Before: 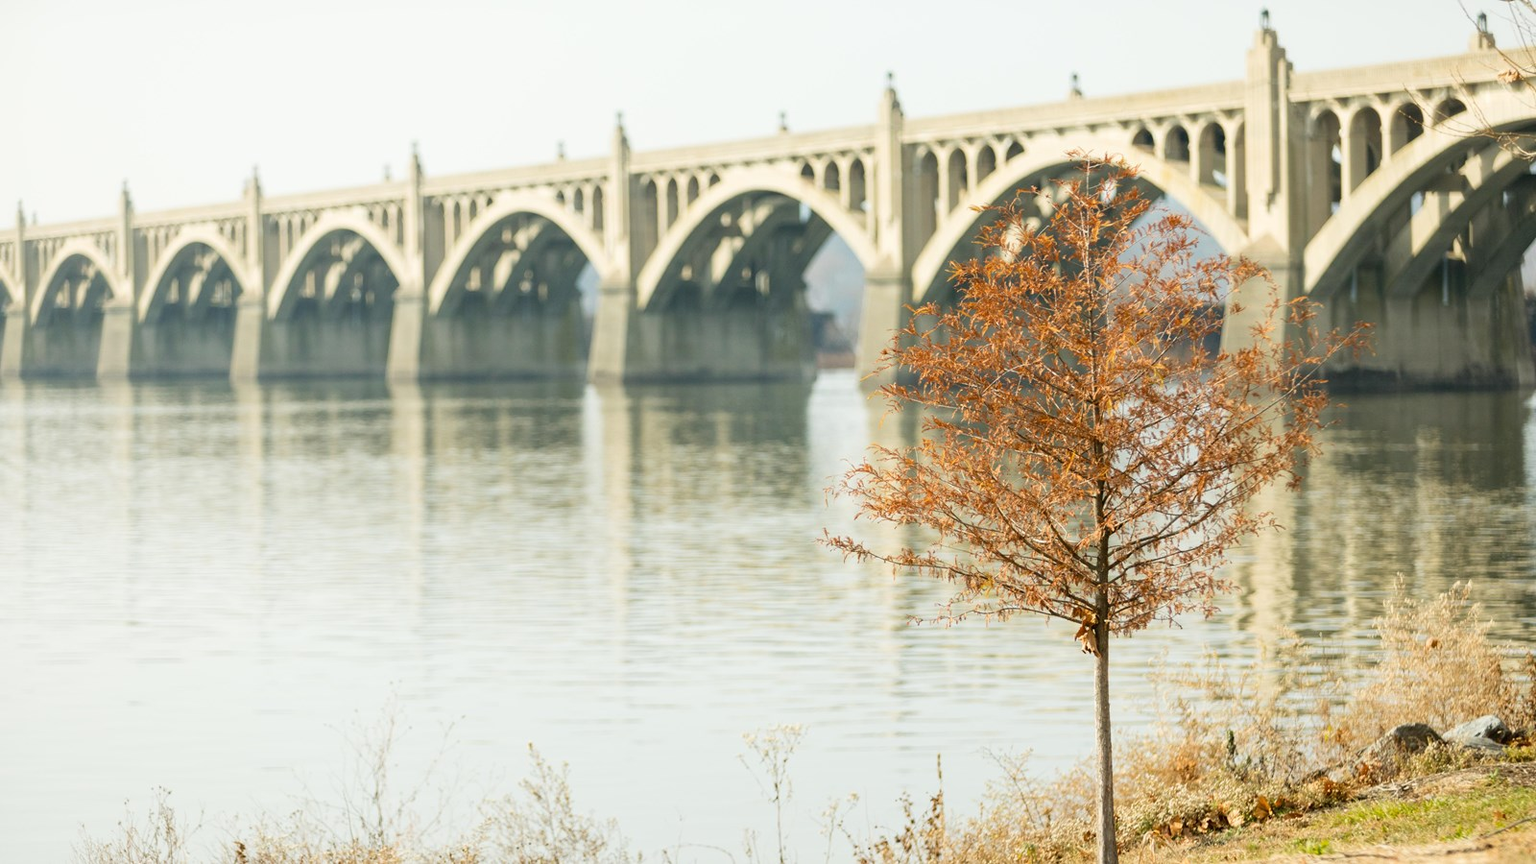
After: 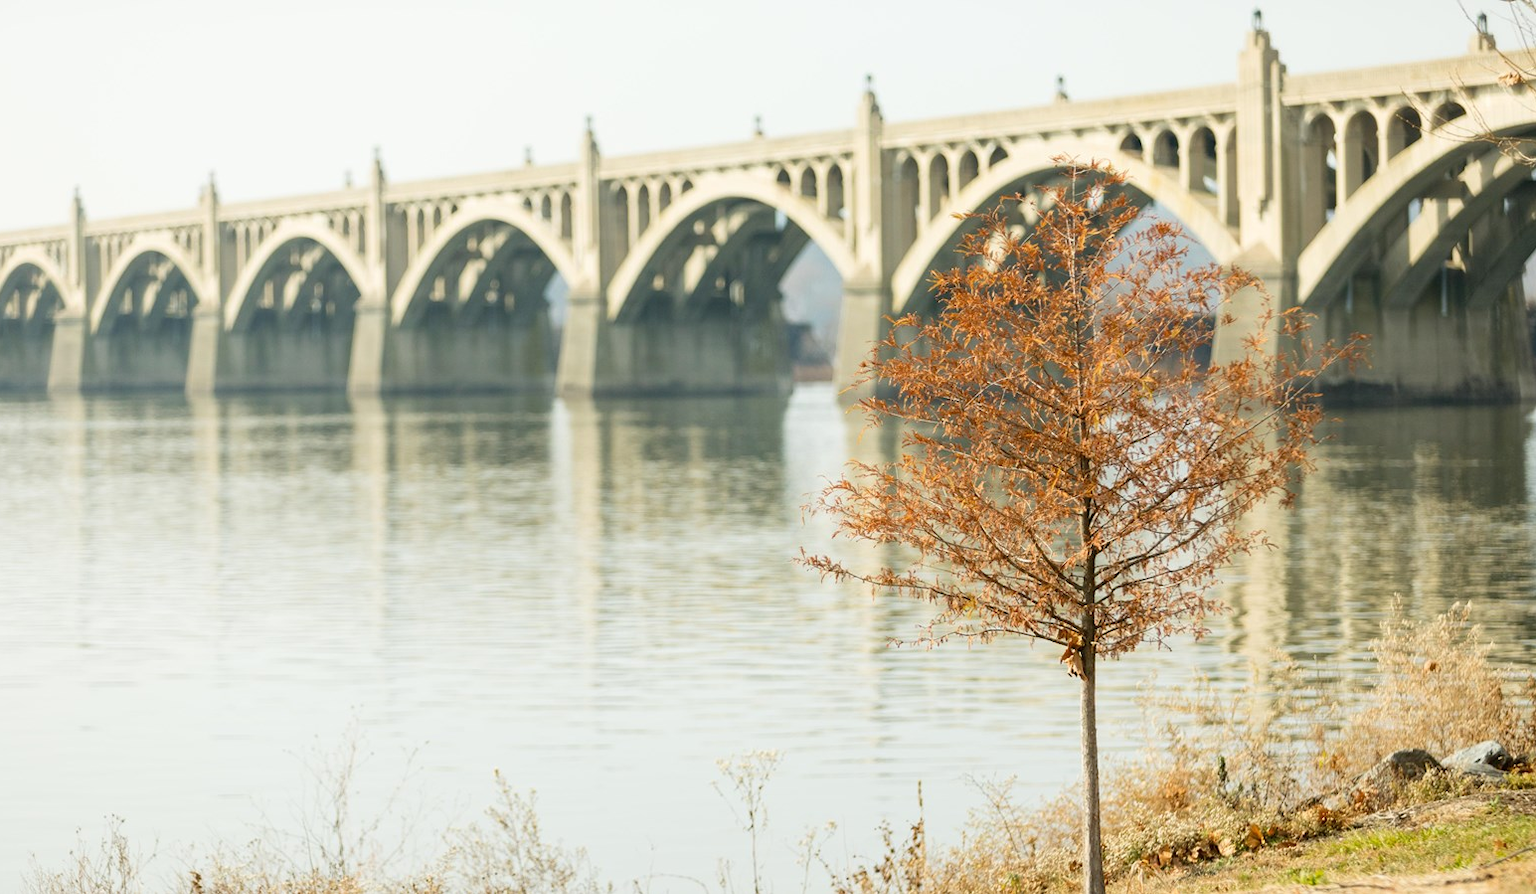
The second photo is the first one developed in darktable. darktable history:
crop and rotate: left 3.4%
